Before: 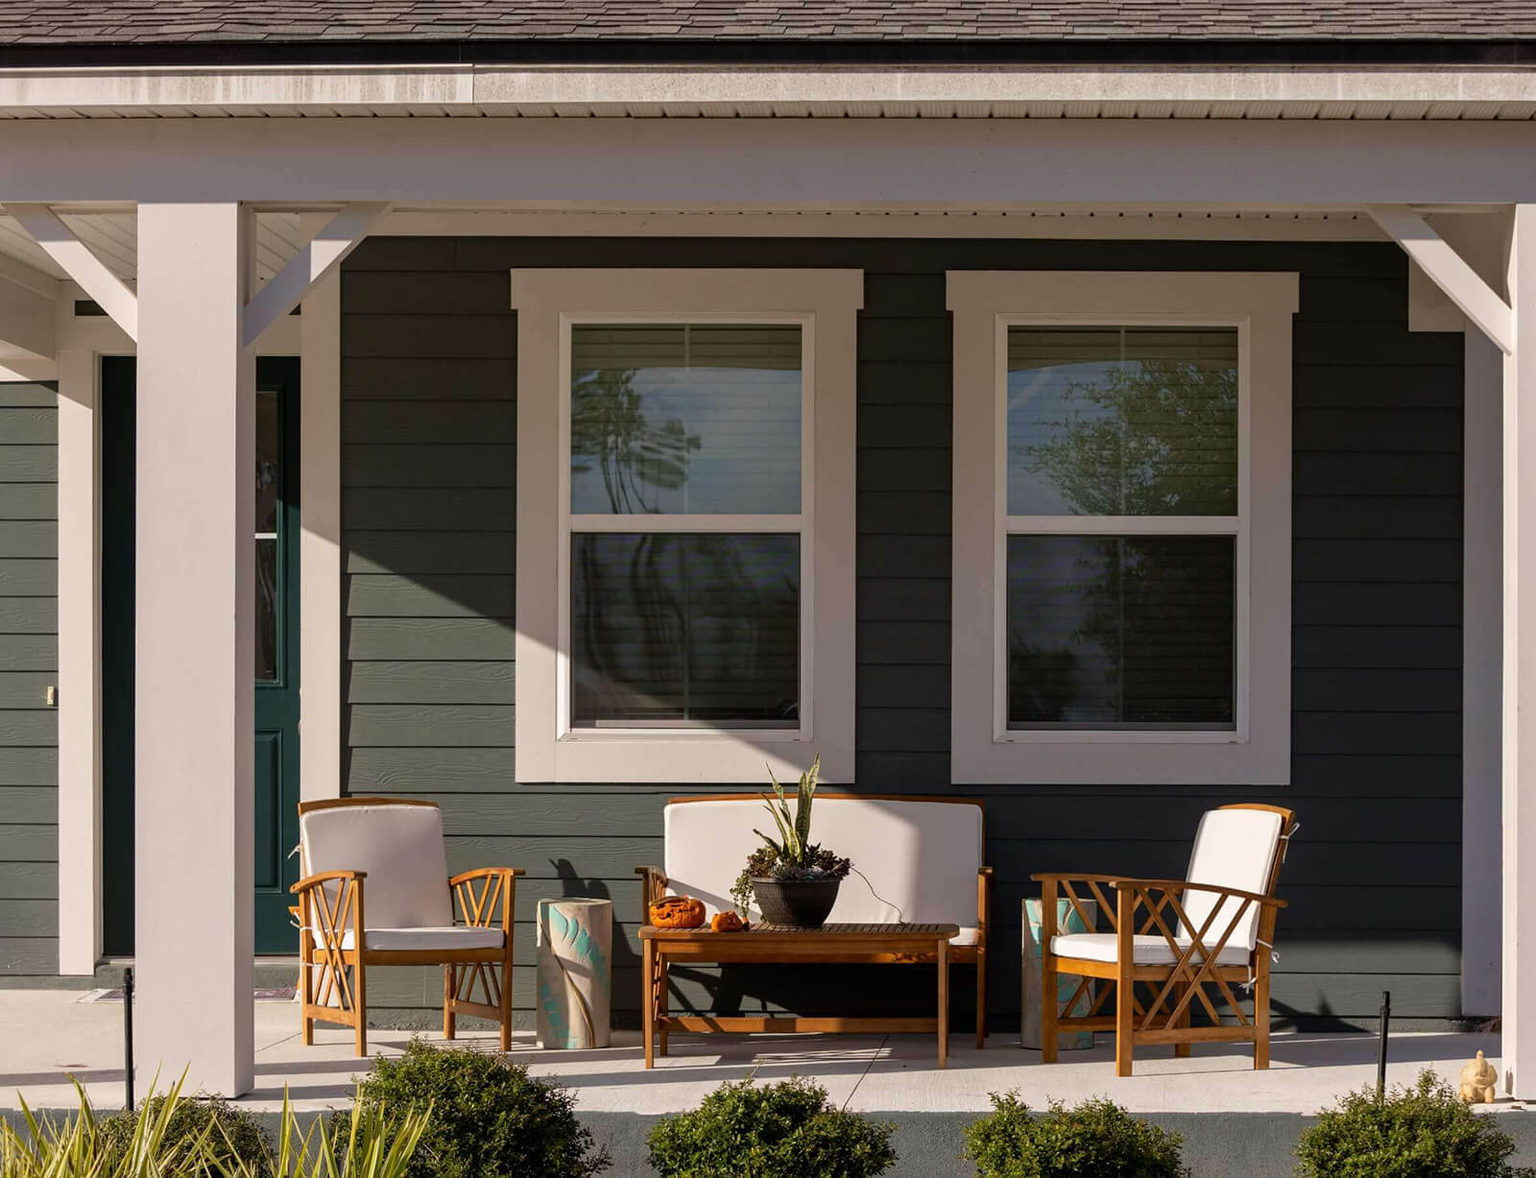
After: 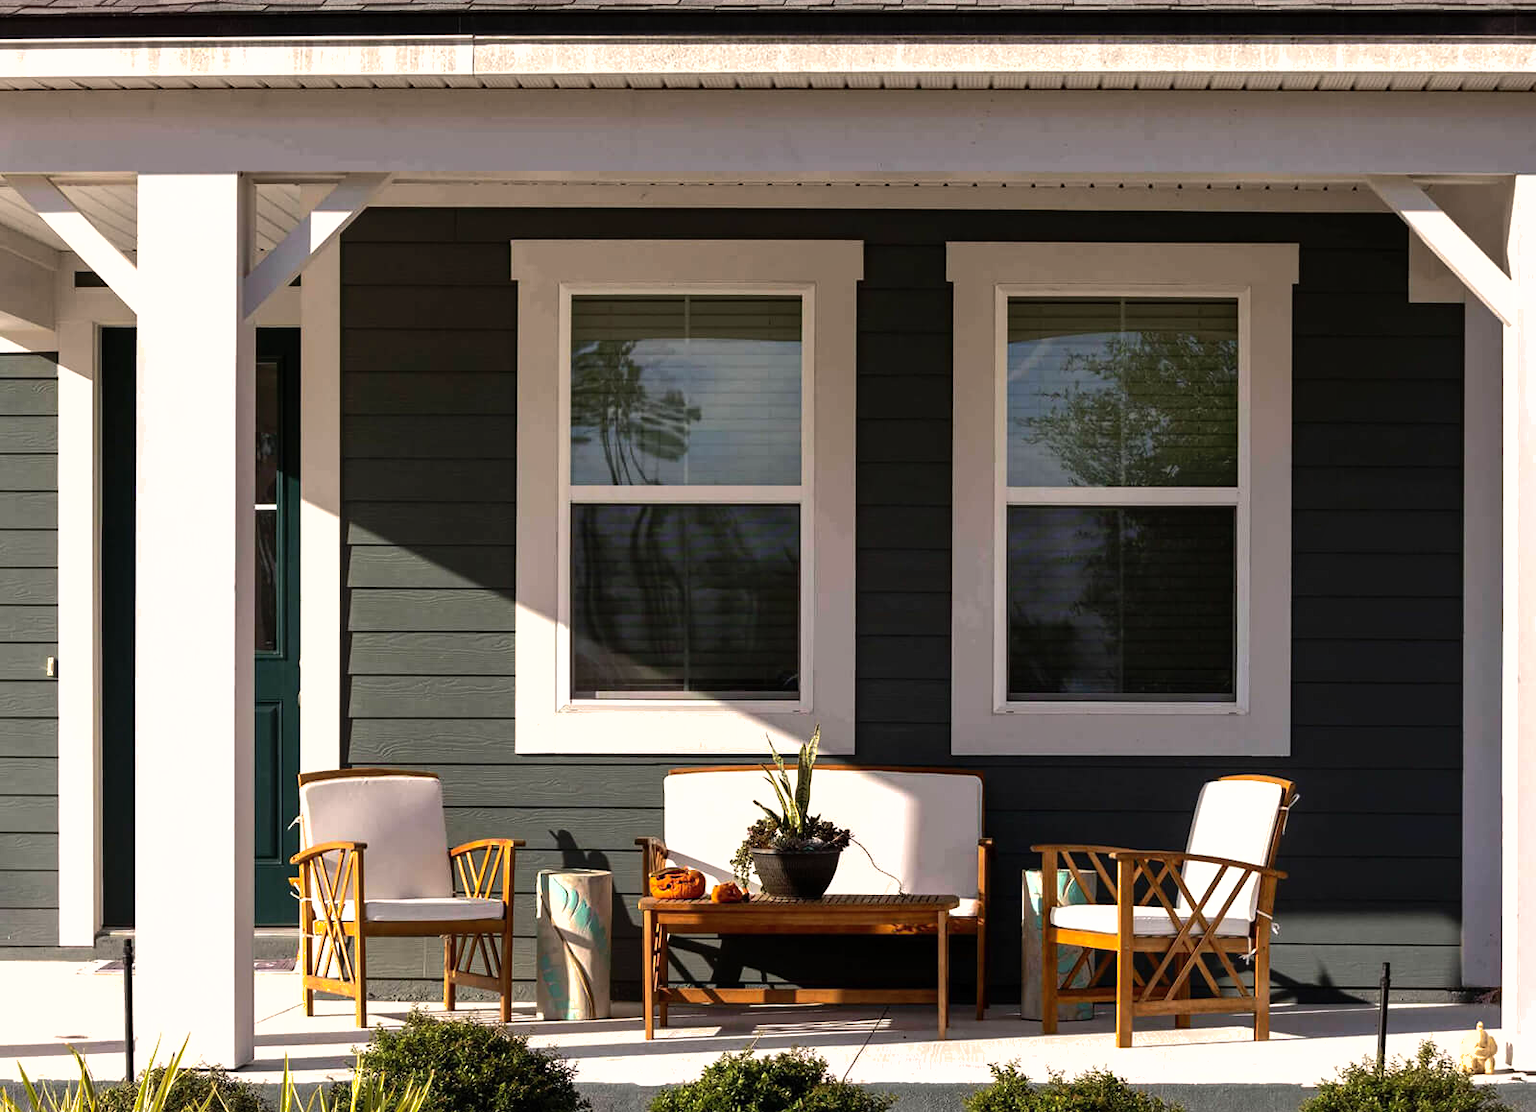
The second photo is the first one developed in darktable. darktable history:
crop and rotate: top 2.479%, bottom 3.018%
tone equalizer: -8 EV -1.08 EV, -7 EV -1.01 EV, -6 EV -0.867 EV, -5 EV -0.578 EV, -3 EV 0.578 EV, -2 EV 0.867 EV, -1 EV 1.01 EV, +0 EV 1.08 EV, edges refinement/feathering 500, mask exposure compensation -1.57 EV, preserve details no
shadows and highlights: on, module defaults
contrast brightness saturation: contrast 0.1, brightness 0.02, saturation 0.02
